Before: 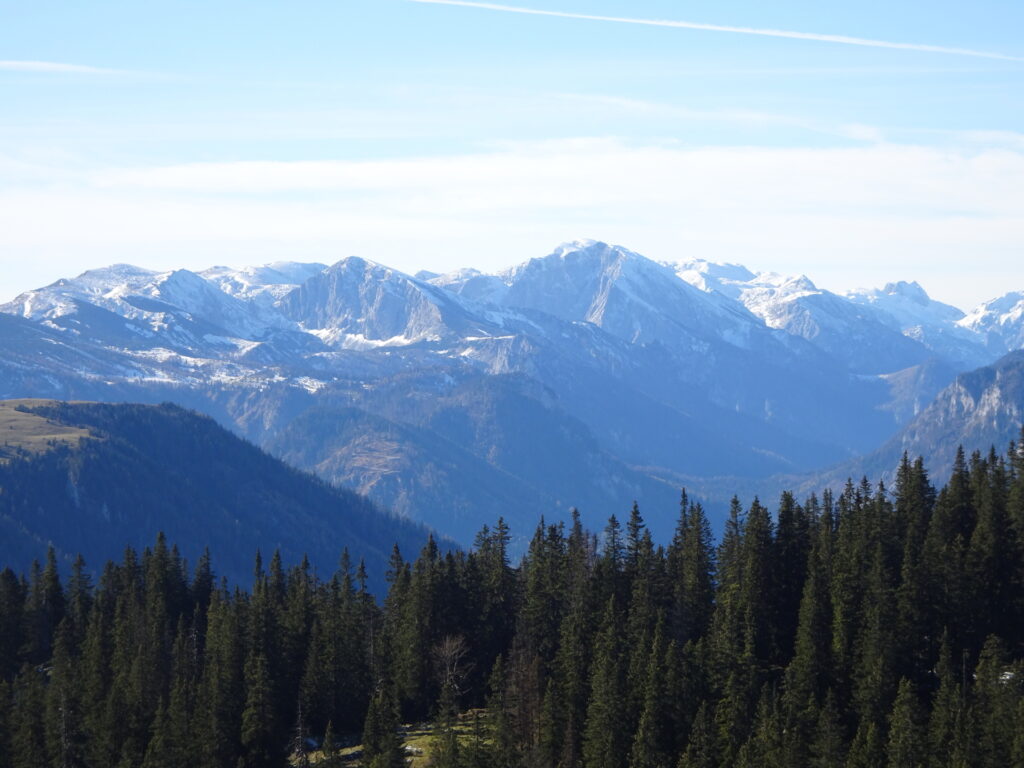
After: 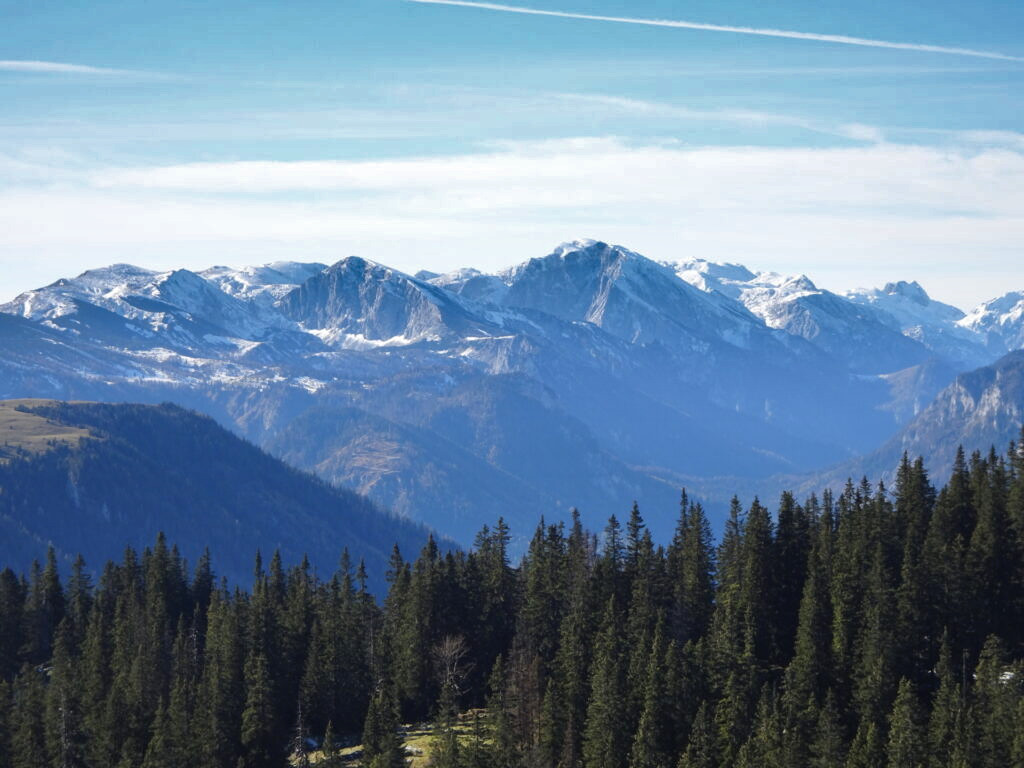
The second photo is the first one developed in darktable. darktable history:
shadows and highlights: radius 107.5, shadows 40.98, highlights -72.29, highlights color adjustment 49.75%, low approximation 0.01, soften with gaussian
